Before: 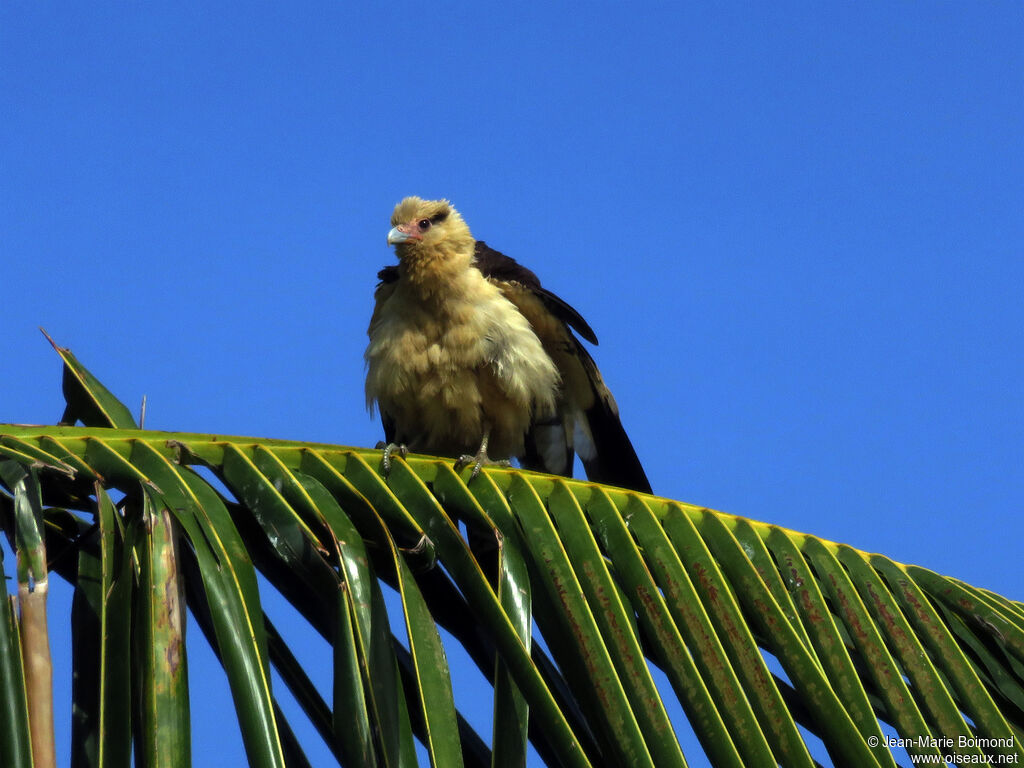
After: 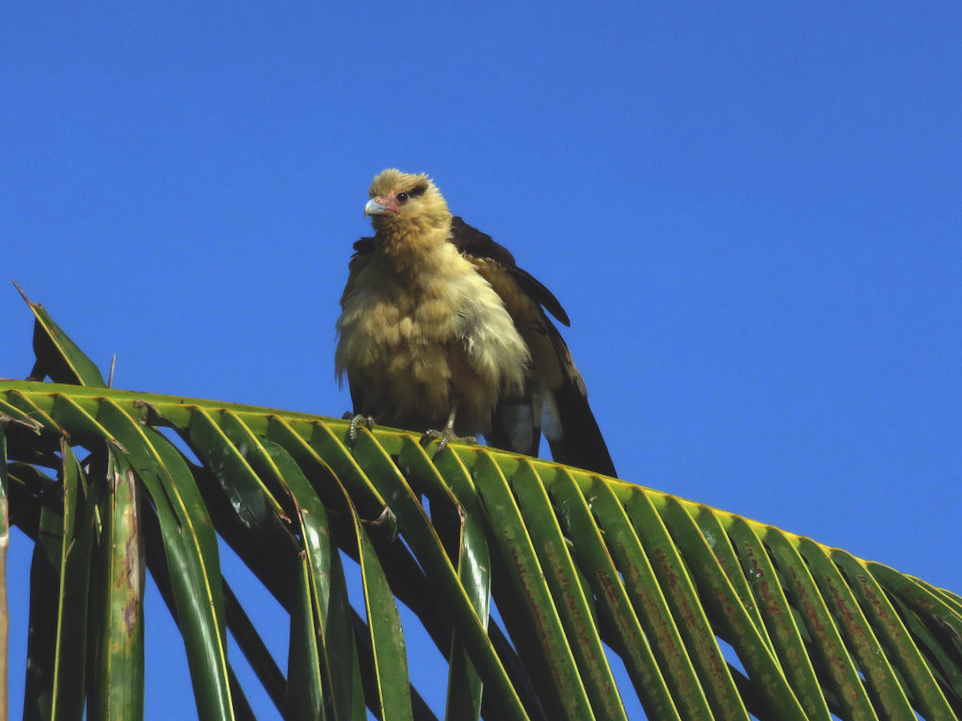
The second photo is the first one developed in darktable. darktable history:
exposure: black level correction -0.015, exposure -0.127 EV, compensate exposure bias true, compensate highlight preservation false
crop and rotate: angle -2.8°
shadows and highlights: shadows 24.48, highlights -78.81, soften with gaussian
